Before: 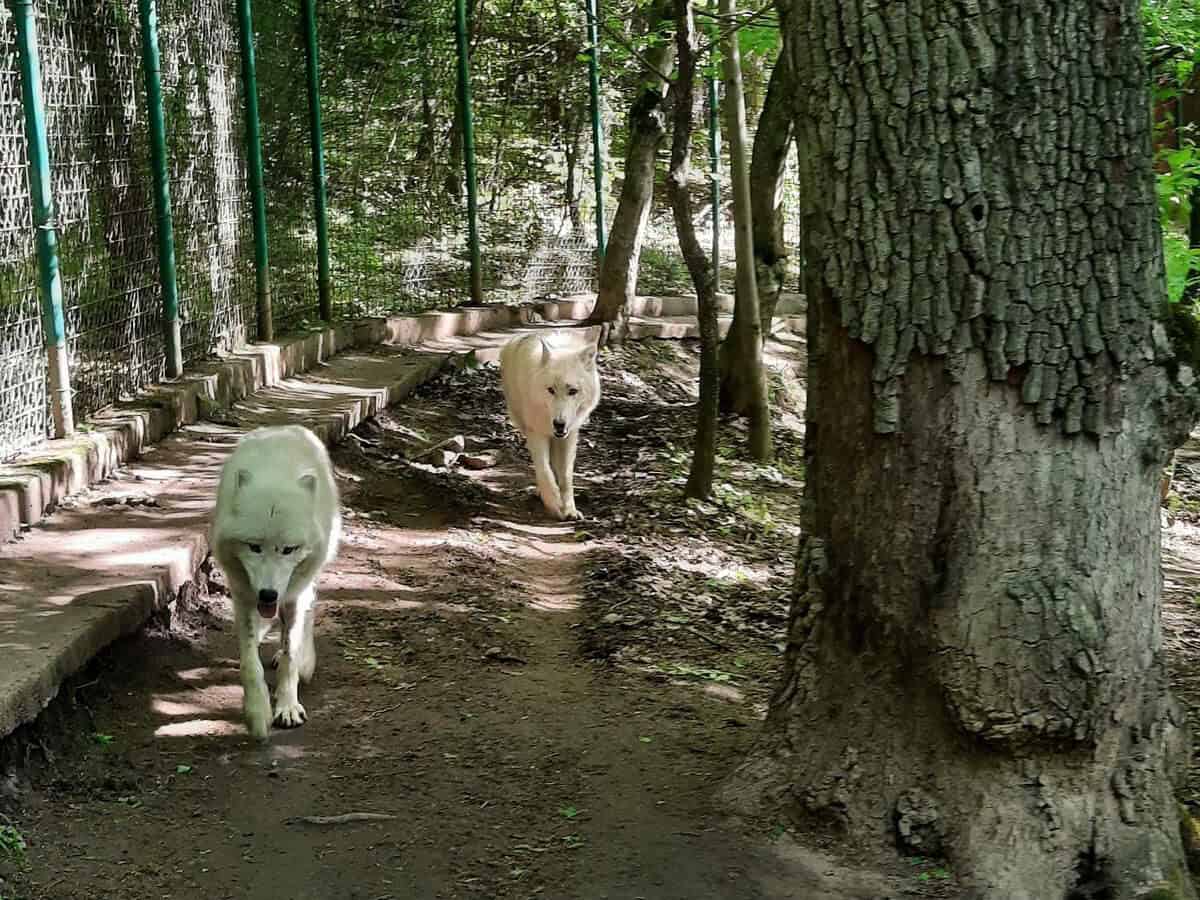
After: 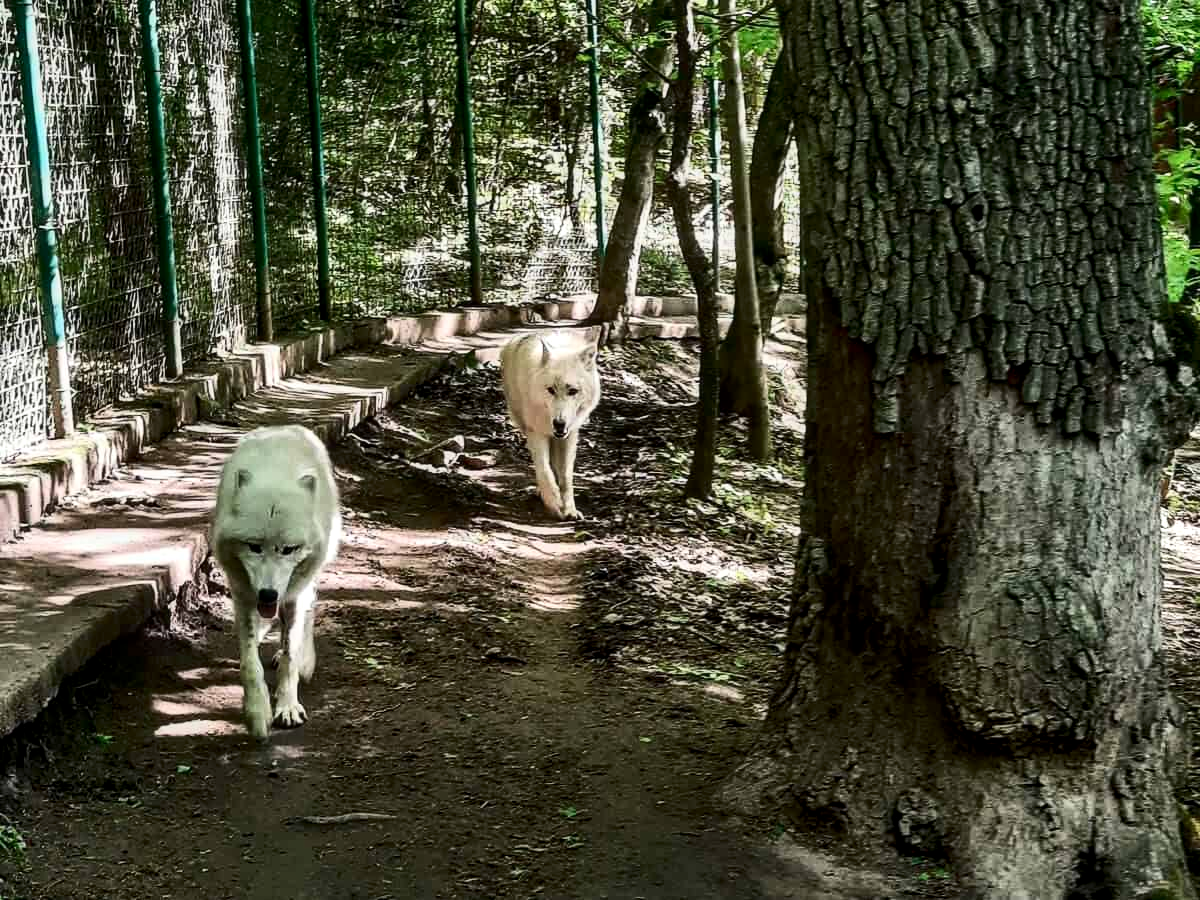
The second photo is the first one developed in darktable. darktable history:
local contrast: detail 130%
contrast brightness saturation: contrast 0.28
